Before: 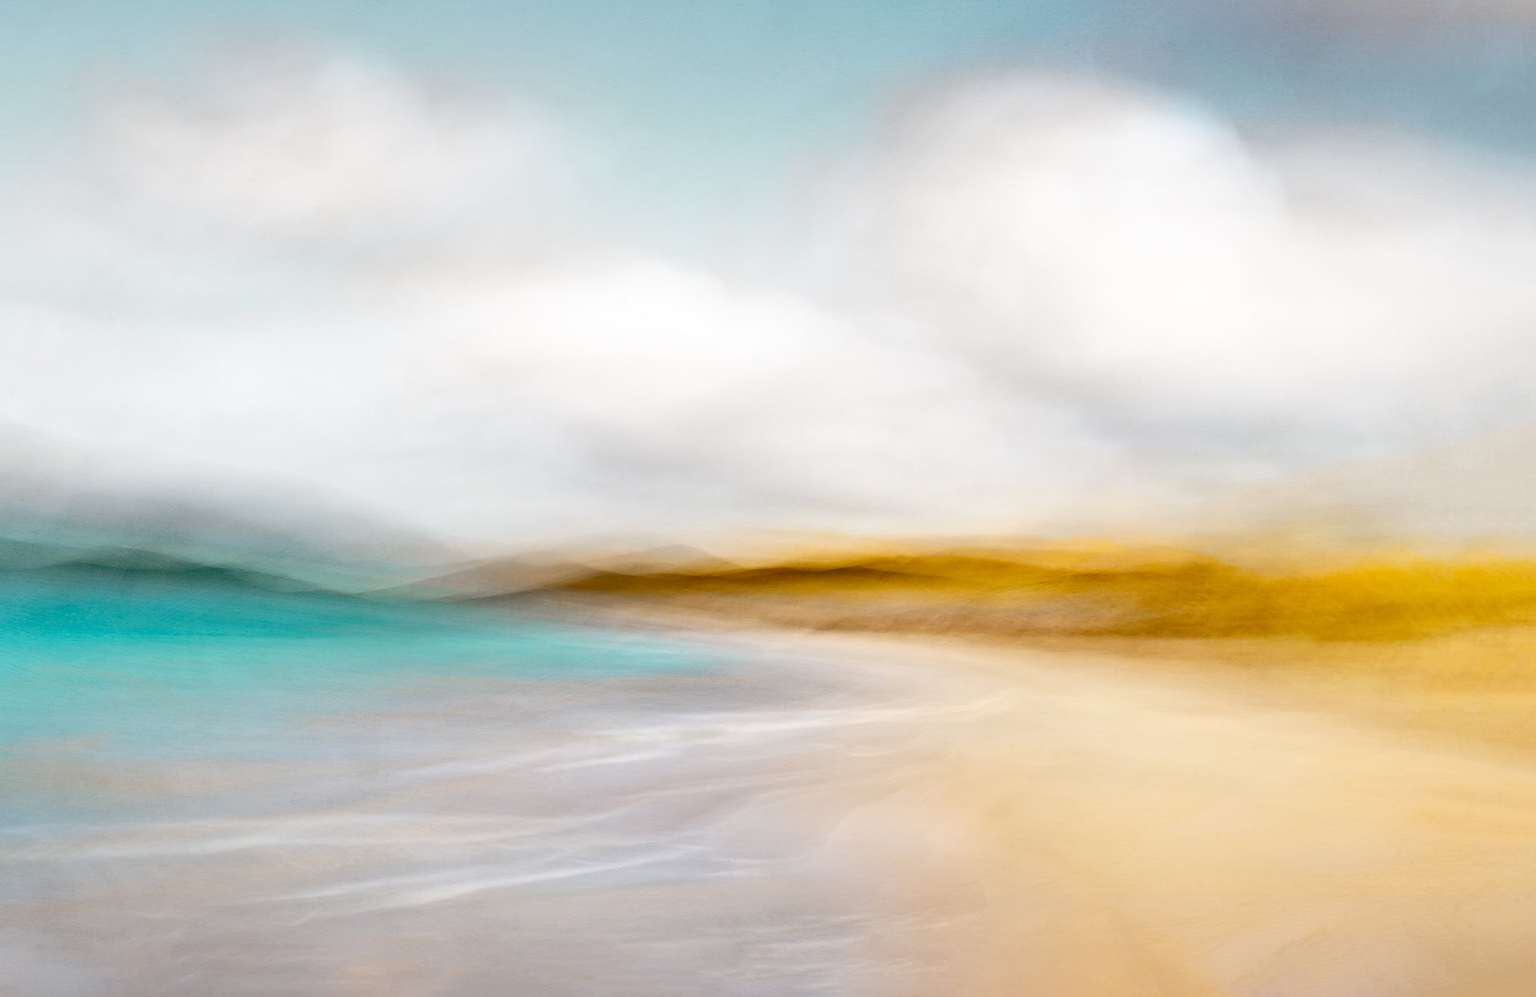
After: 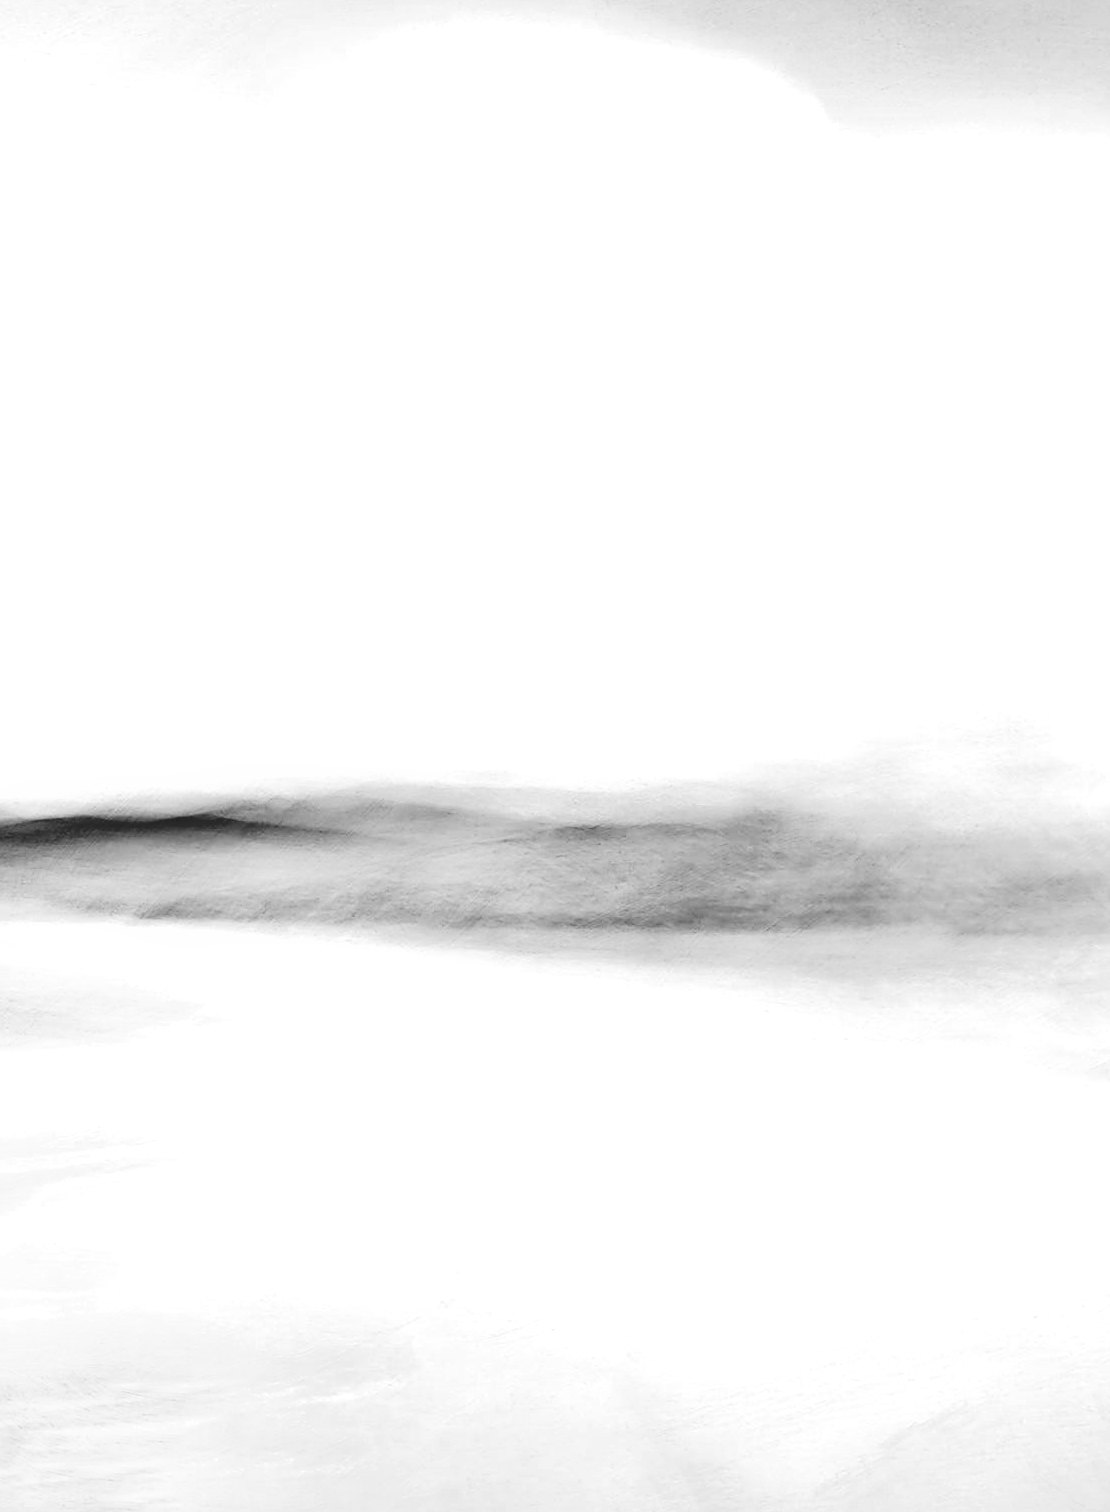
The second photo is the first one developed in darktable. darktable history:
crop: left 47.628%, top 6.643%, right 7.874%
sharpen: on, module defaults
color balance rgb: perceptual saturation grading › global saturation -3%
monochrome: on, module defaults
shadows and highlights: shadows 25, highlights -48, soften with gaussian
filmic rgb: black relative exposure -4.91 EV, white relative exposure 2.84 EV, hardness 3.7
exposure: black level correction 0, exposure 1.198 EV, compensate exposure bias true, compensate highlight preservation false
